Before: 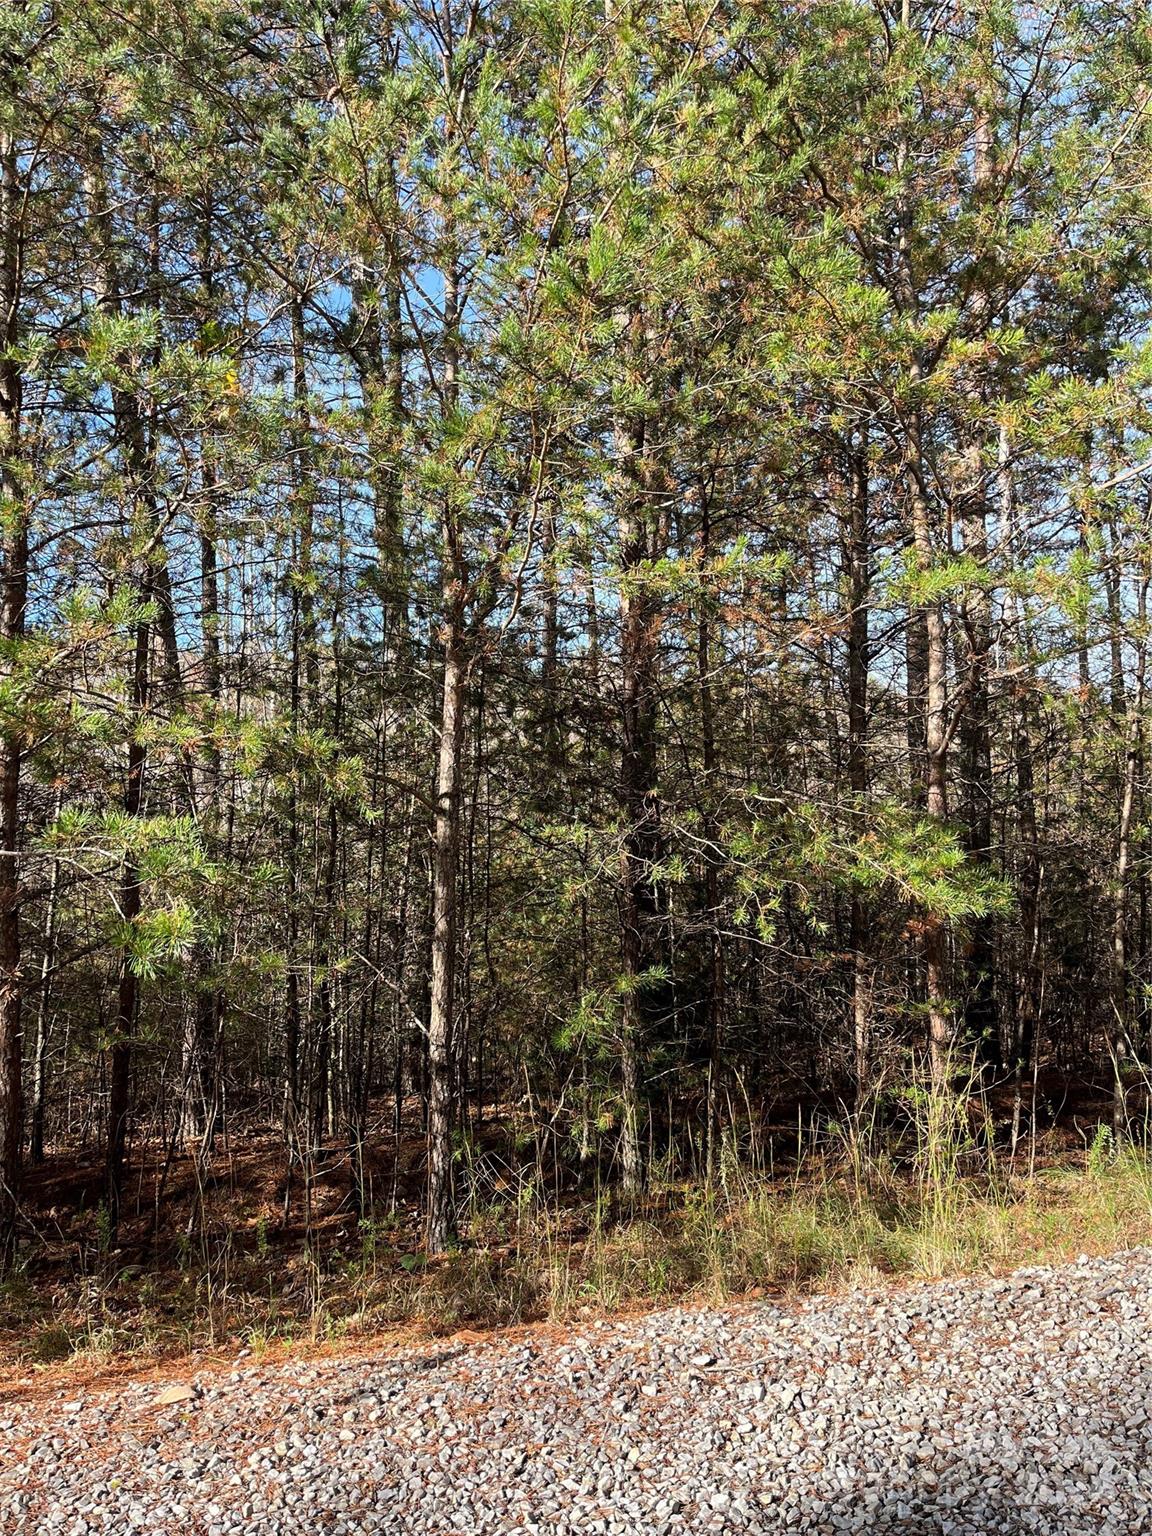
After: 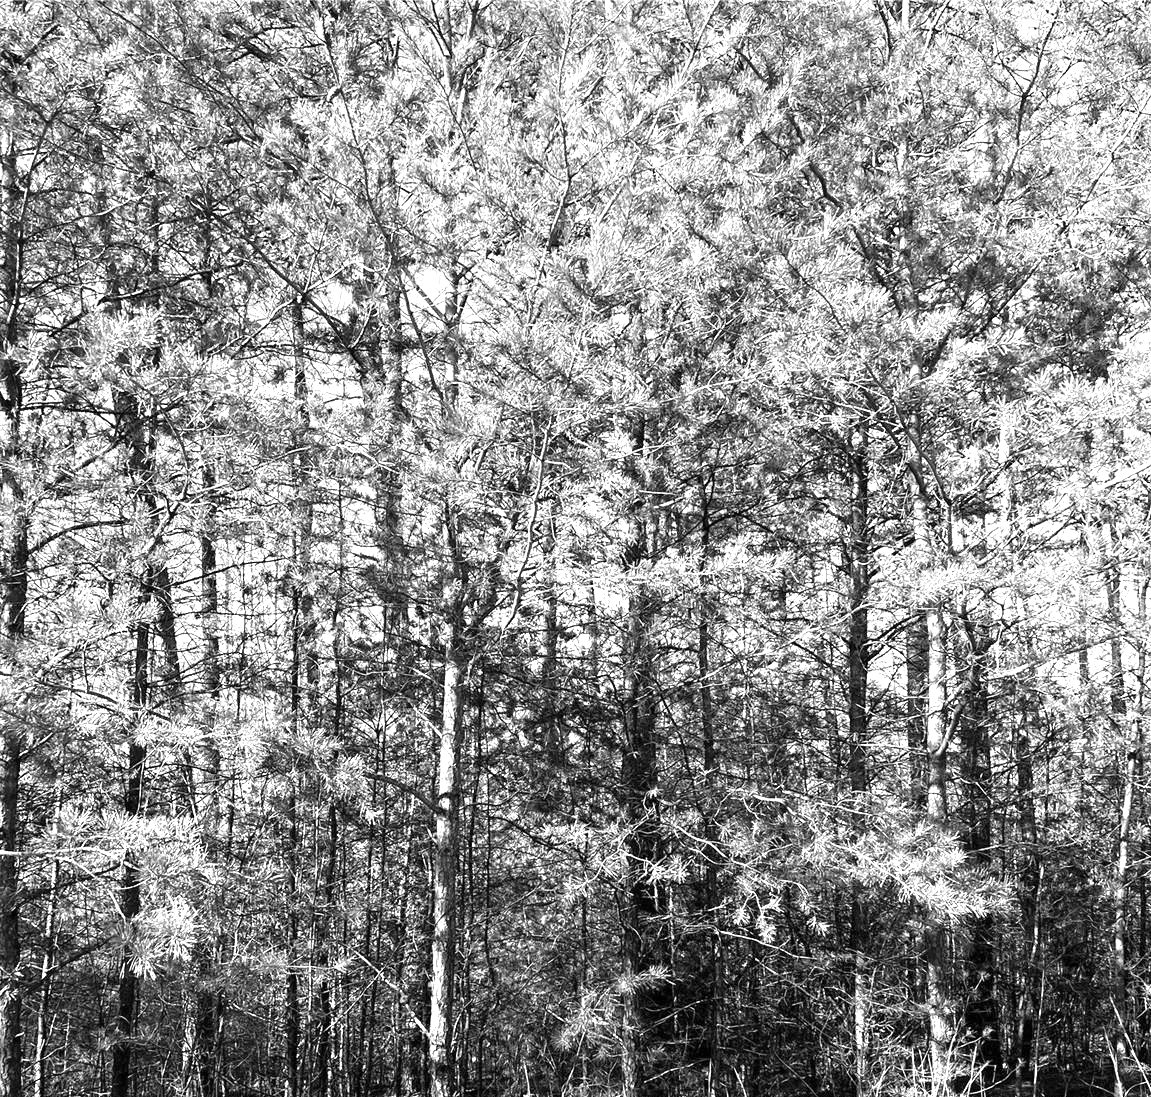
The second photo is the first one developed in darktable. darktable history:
crop: bottom 28.576%
monochrome: on, module defaults
exposure: exposure 1.2 EV, compensate highlight preservation false
shadows and highlights: radius 93.07, shadows -14.46, white point adjustment 0.23, highlights 31.48, compress 48.23%, highlights color adjustment 52.79%, soften with gaussian
